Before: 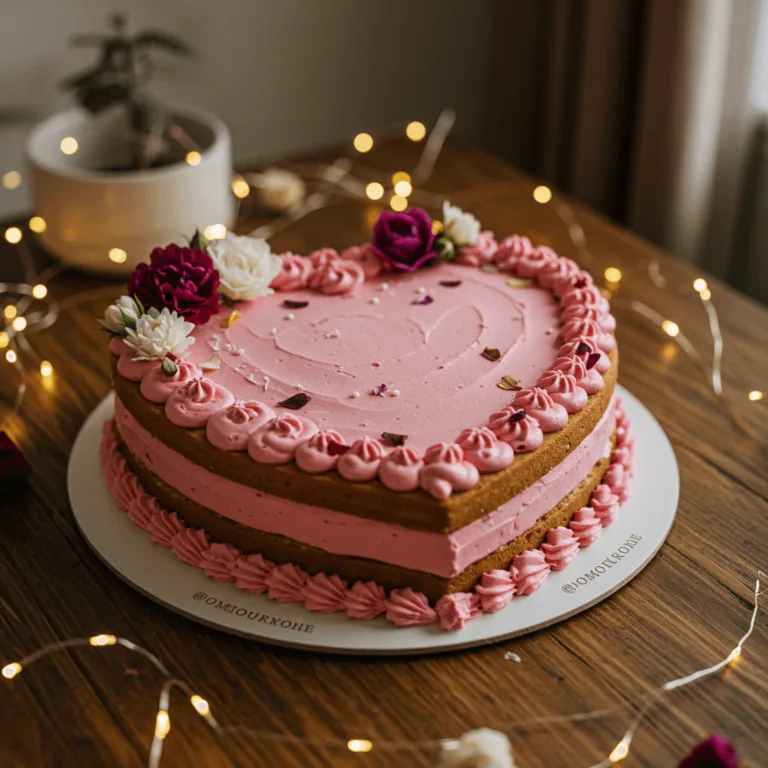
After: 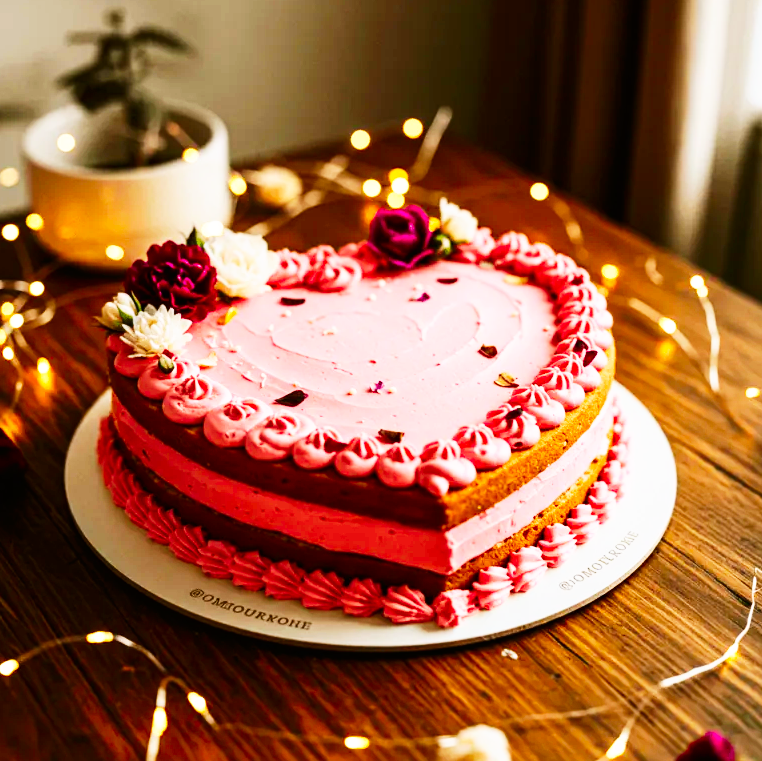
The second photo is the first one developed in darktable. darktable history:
crop: left 0.434%, top 0.485%, right 0.244%, bottom 0.386%
contrast brightness saturation: contrast 0.16, saturation 0.32
base curve: curves: ch0 [(0, 0) (0.007, 0.004) (0.027, 0.03) (0.046, 0.07) (0.207, 0.54) (0.442, 0.872) (0.673, 0.972) (1, 1)], preserve colors none
